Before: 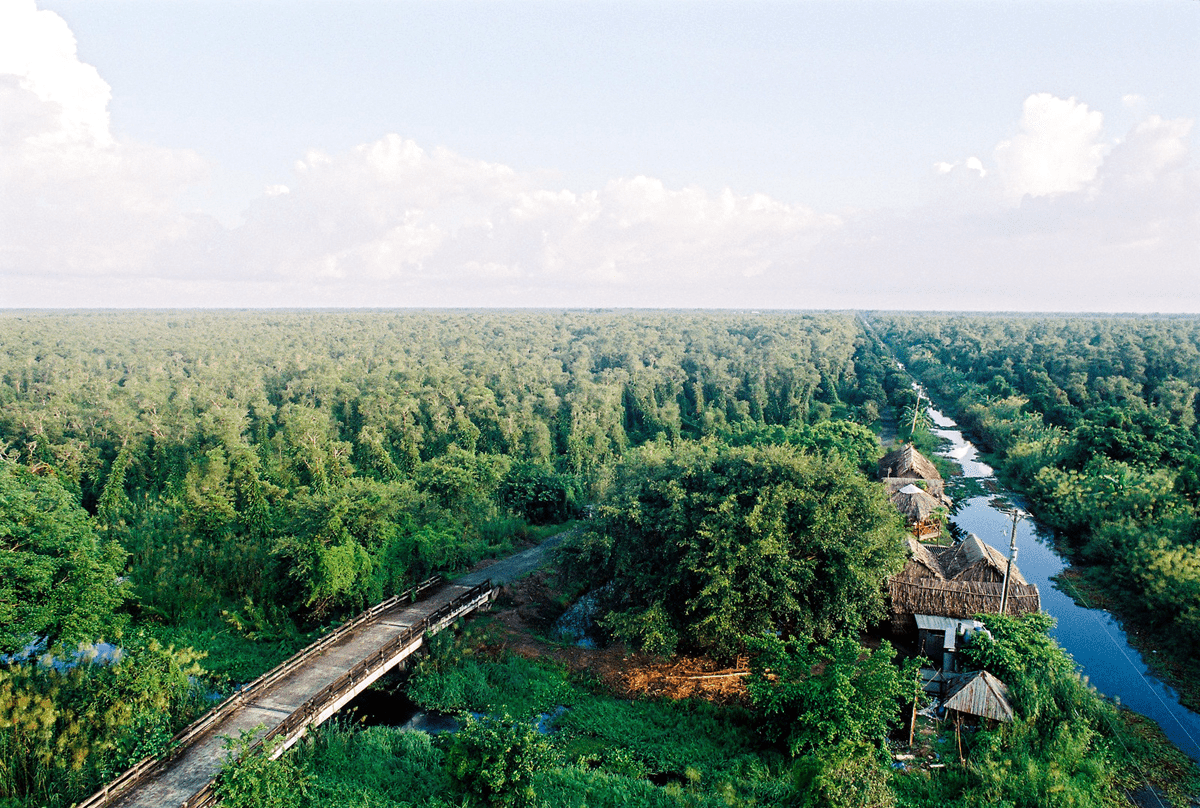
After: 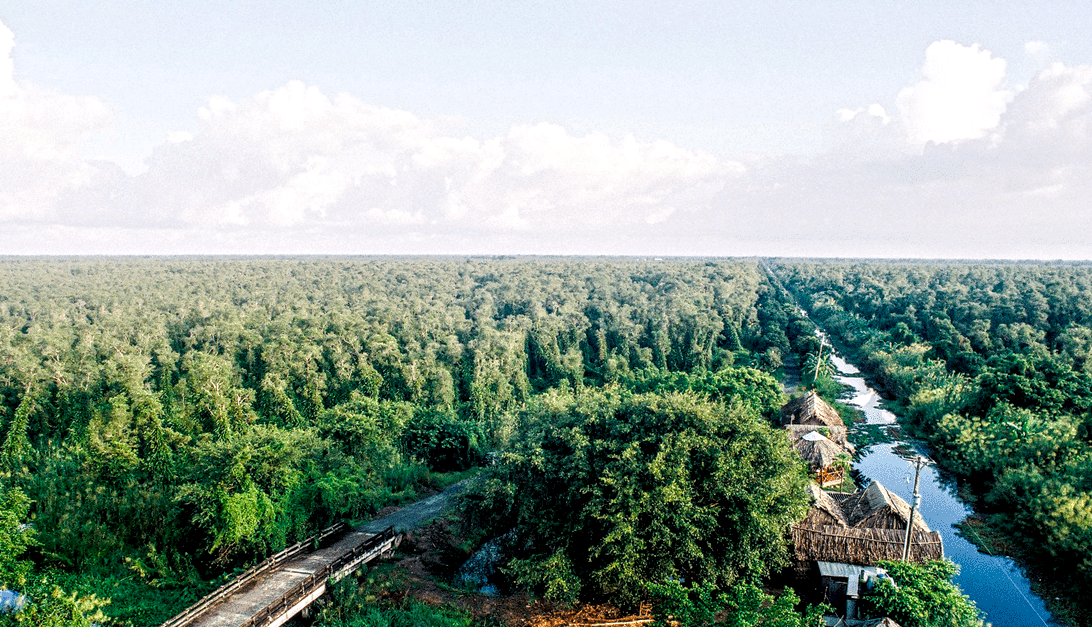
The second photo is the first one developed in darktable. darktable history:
crop: left 8.155%, top 6.611%, bottom 15.385%
exposure: compensate highlight preservation false
color balance rgb: shadows fall-off 101%, linear chroma grading › mid-tones 7.63%, perceptual saturation grading › mid-tones 11.68%, mask middle-gray fulcrum 22.45%, global vibrance 10.11%, saturation formula JzAzBz (2021)
local contrast: detail 160%
